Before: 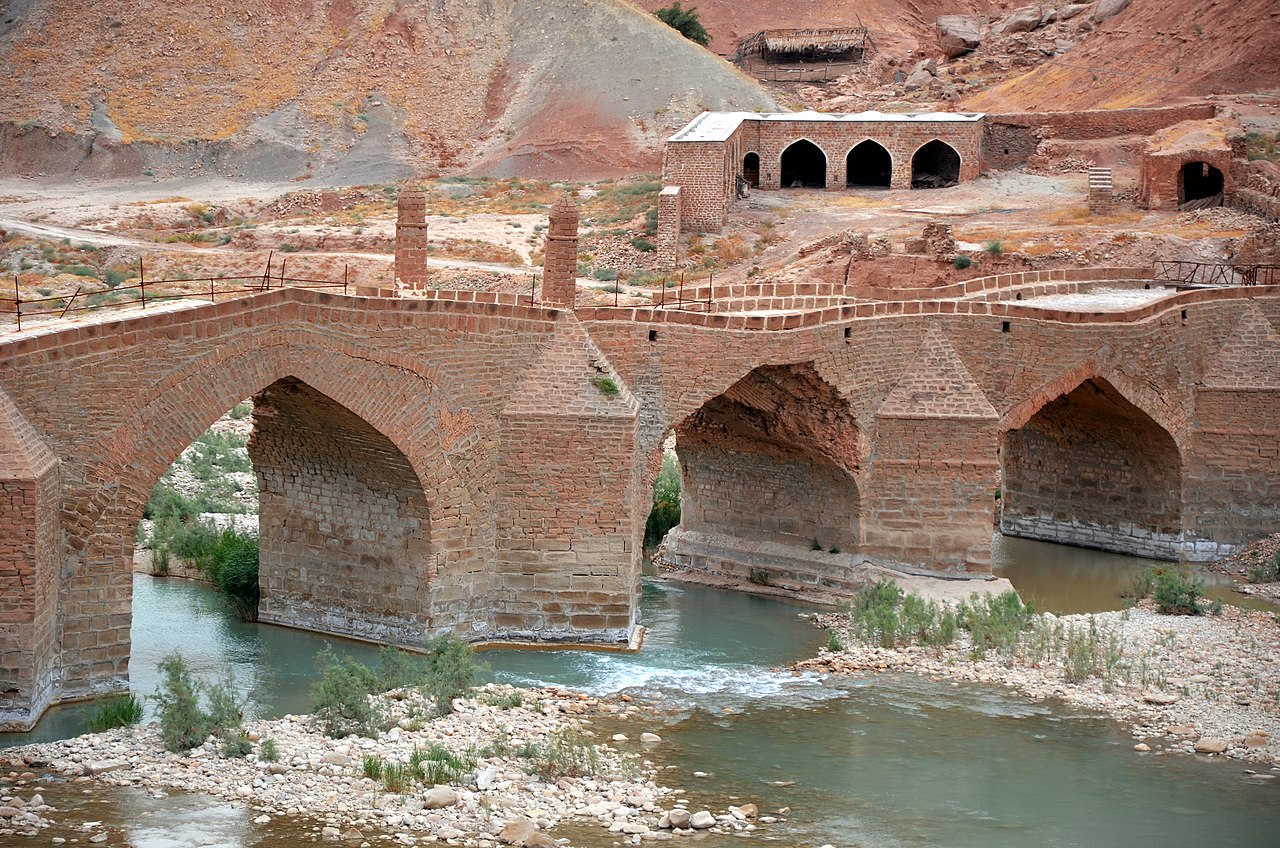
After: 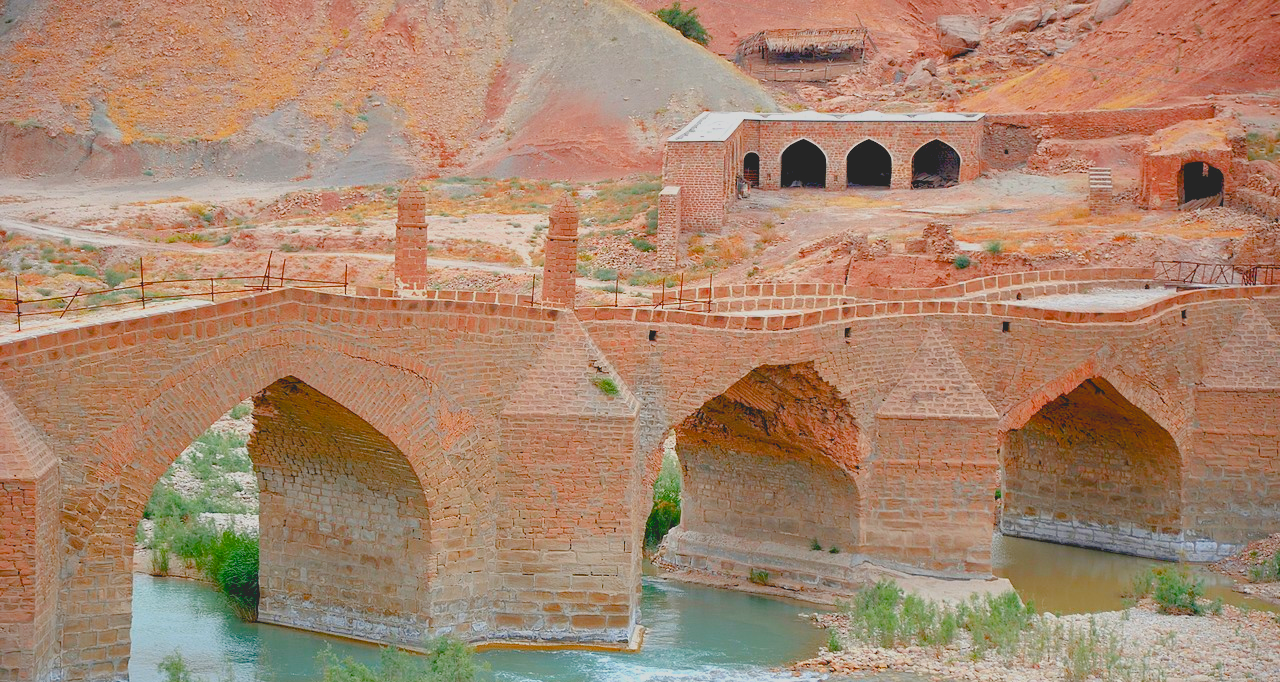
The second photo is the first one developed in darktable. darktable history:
color balance rgb: global offset › luminance -0.489%, perceptual saturation grading › global saturation 20%, perceptual saturation grading › highlights -25.316%, perceptual saturation grading › shadows 49.363%, global vibrance 23.993%, contrast -25.532%
contrast brightness saturation: contrast -0.297
crop: bottom 19.563%
exposure: black level correction 0, exposure 0.938 EV, compensate highlight preservation false
